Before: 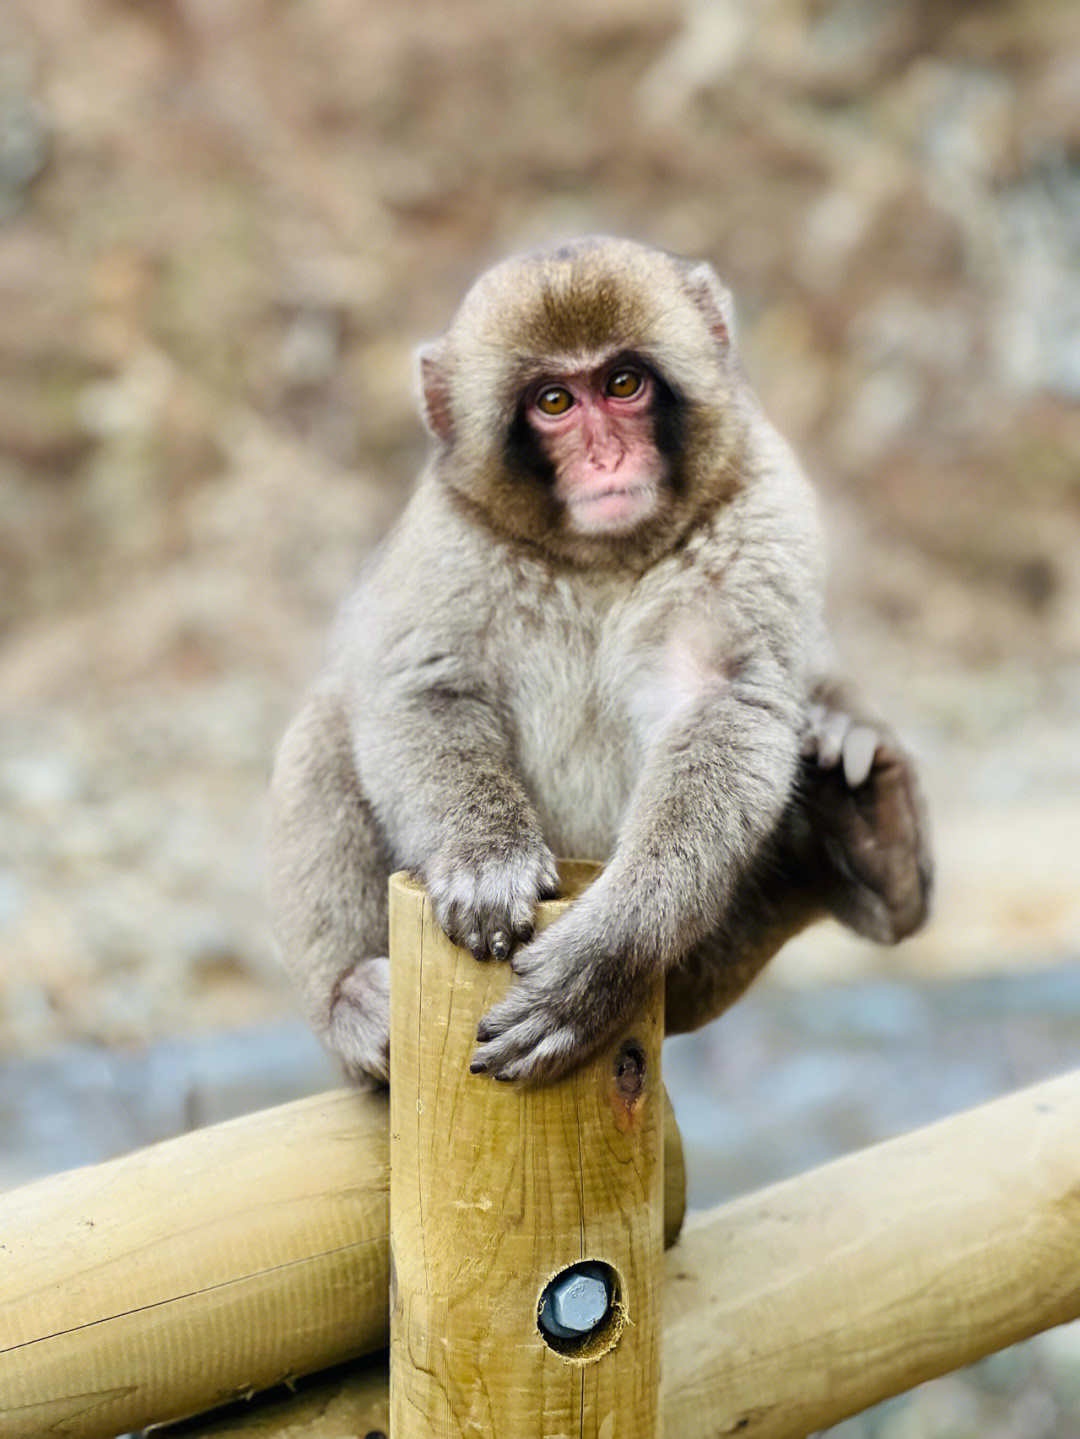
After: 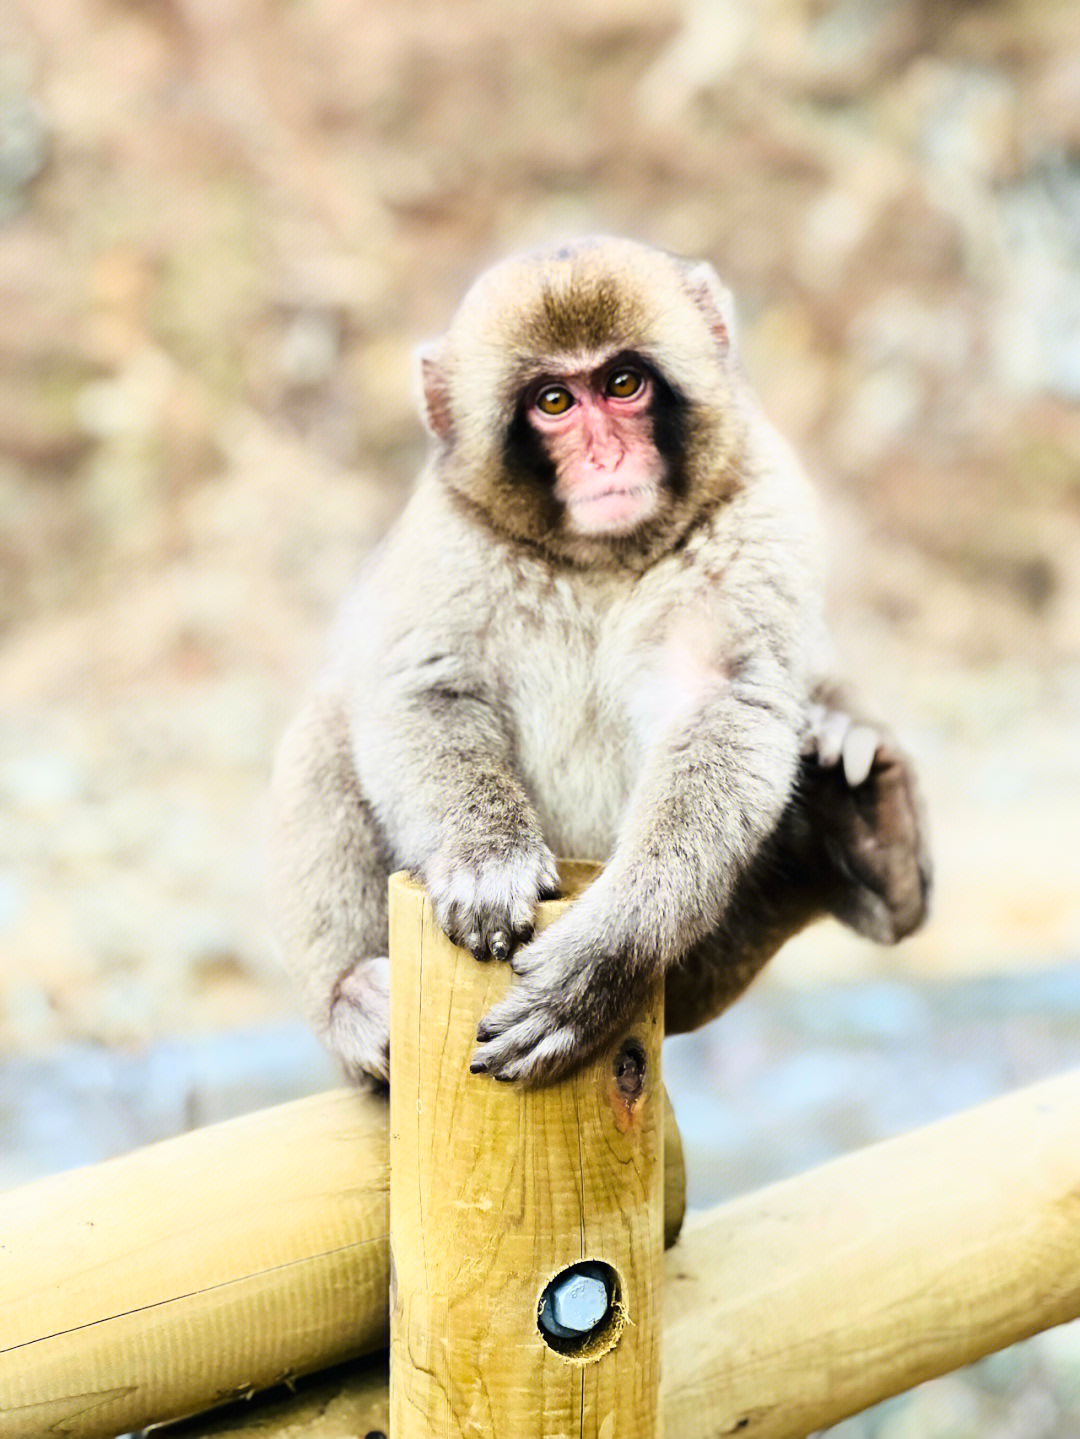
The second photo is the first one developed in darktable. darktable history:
base curve: curves: ch0 [(0, 0) (0.028, 0.03) (0.121, 0.232) (0.46, 0.748) (0.859, 0.968) (1, 1)]
exposure: exposure -0.044 EV, compensate highlight preservation false
